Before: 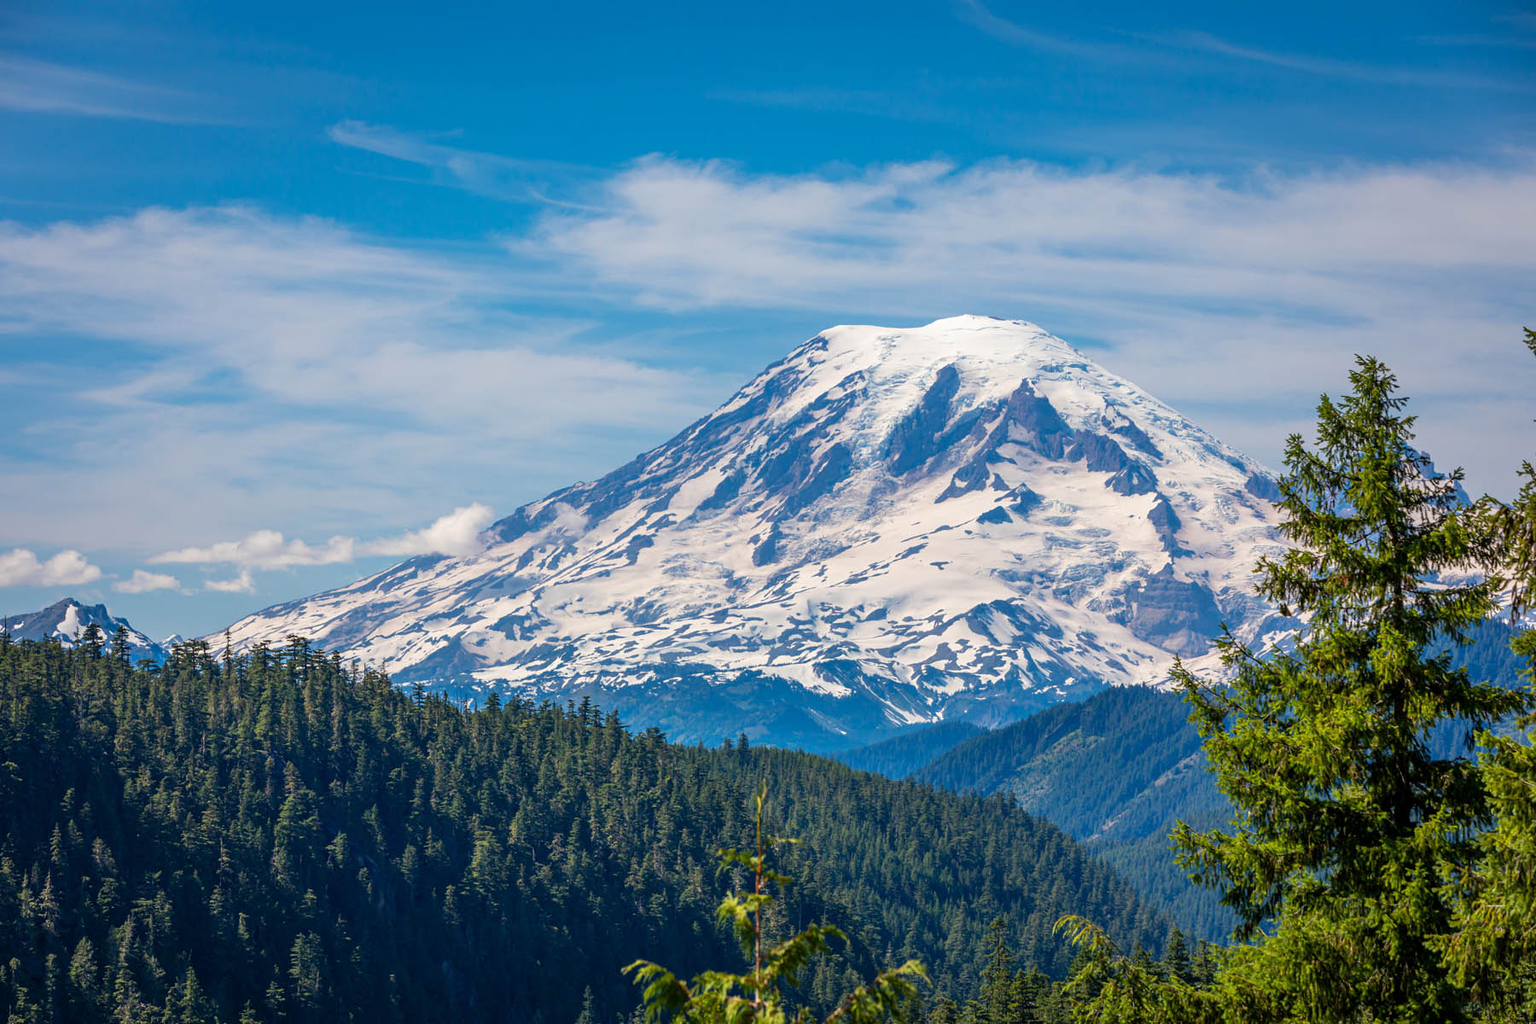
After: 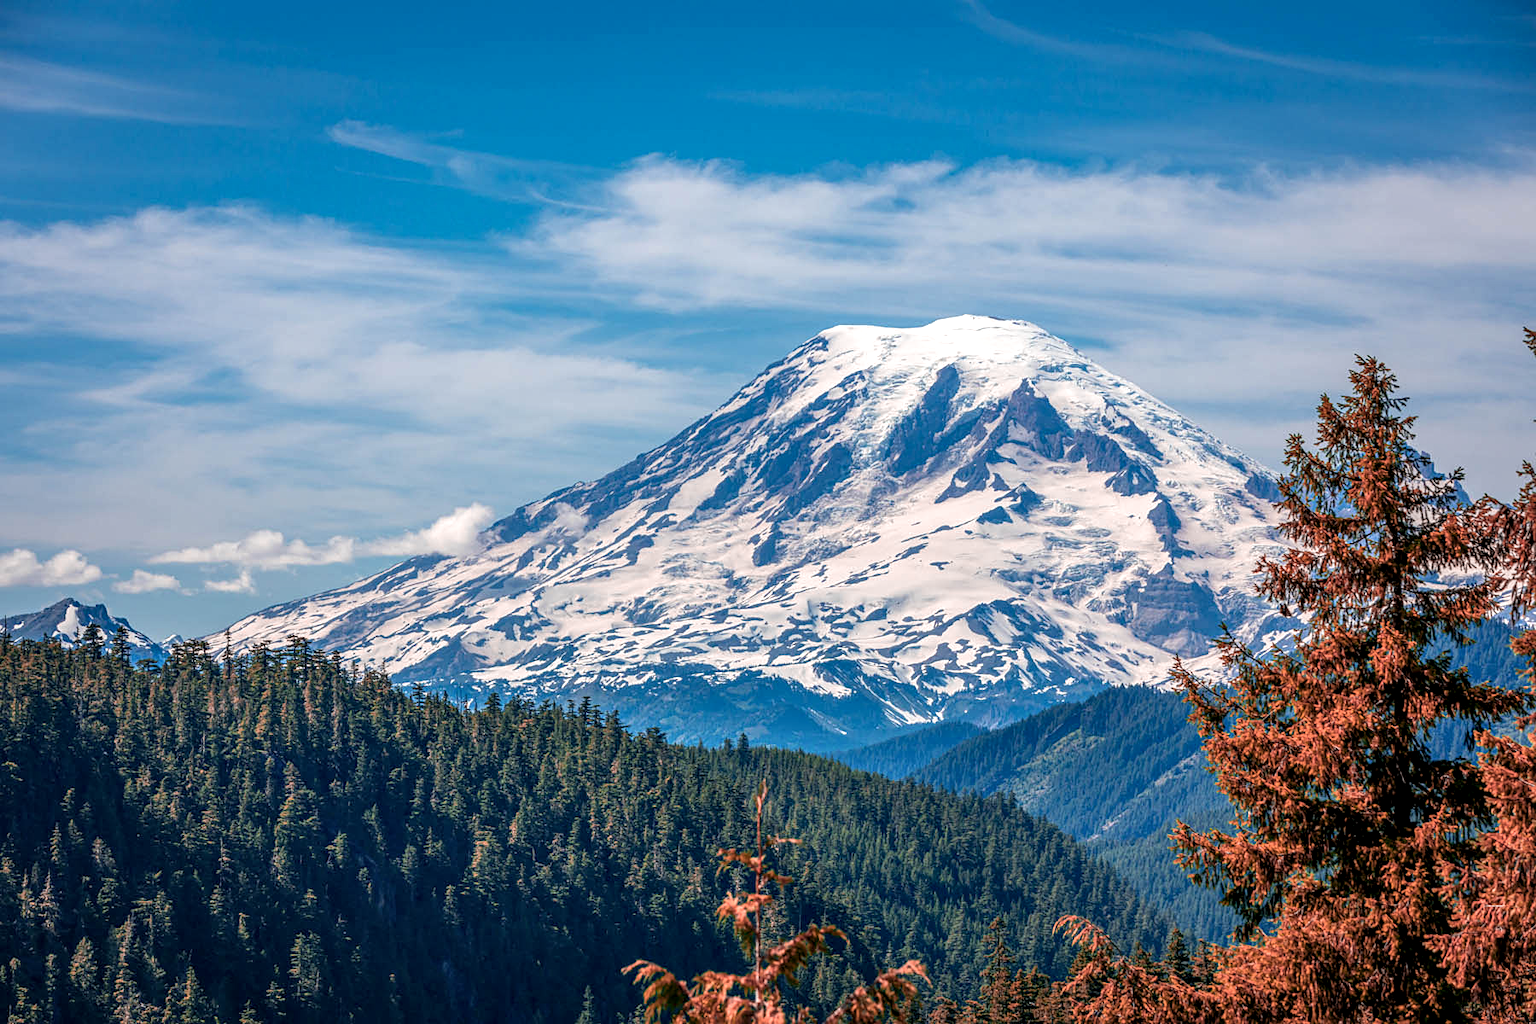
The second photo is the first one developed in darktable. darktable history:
color zones: curves: ch2 [(0, 0.5) (0.084, 0.497) (0.323, 0.335) (0.4, 0.497) (1, 0.5)], process mode strong
sharpen: amount 0.2
local contrast: highlights 61%, detail 143%, midtone range 0.428
